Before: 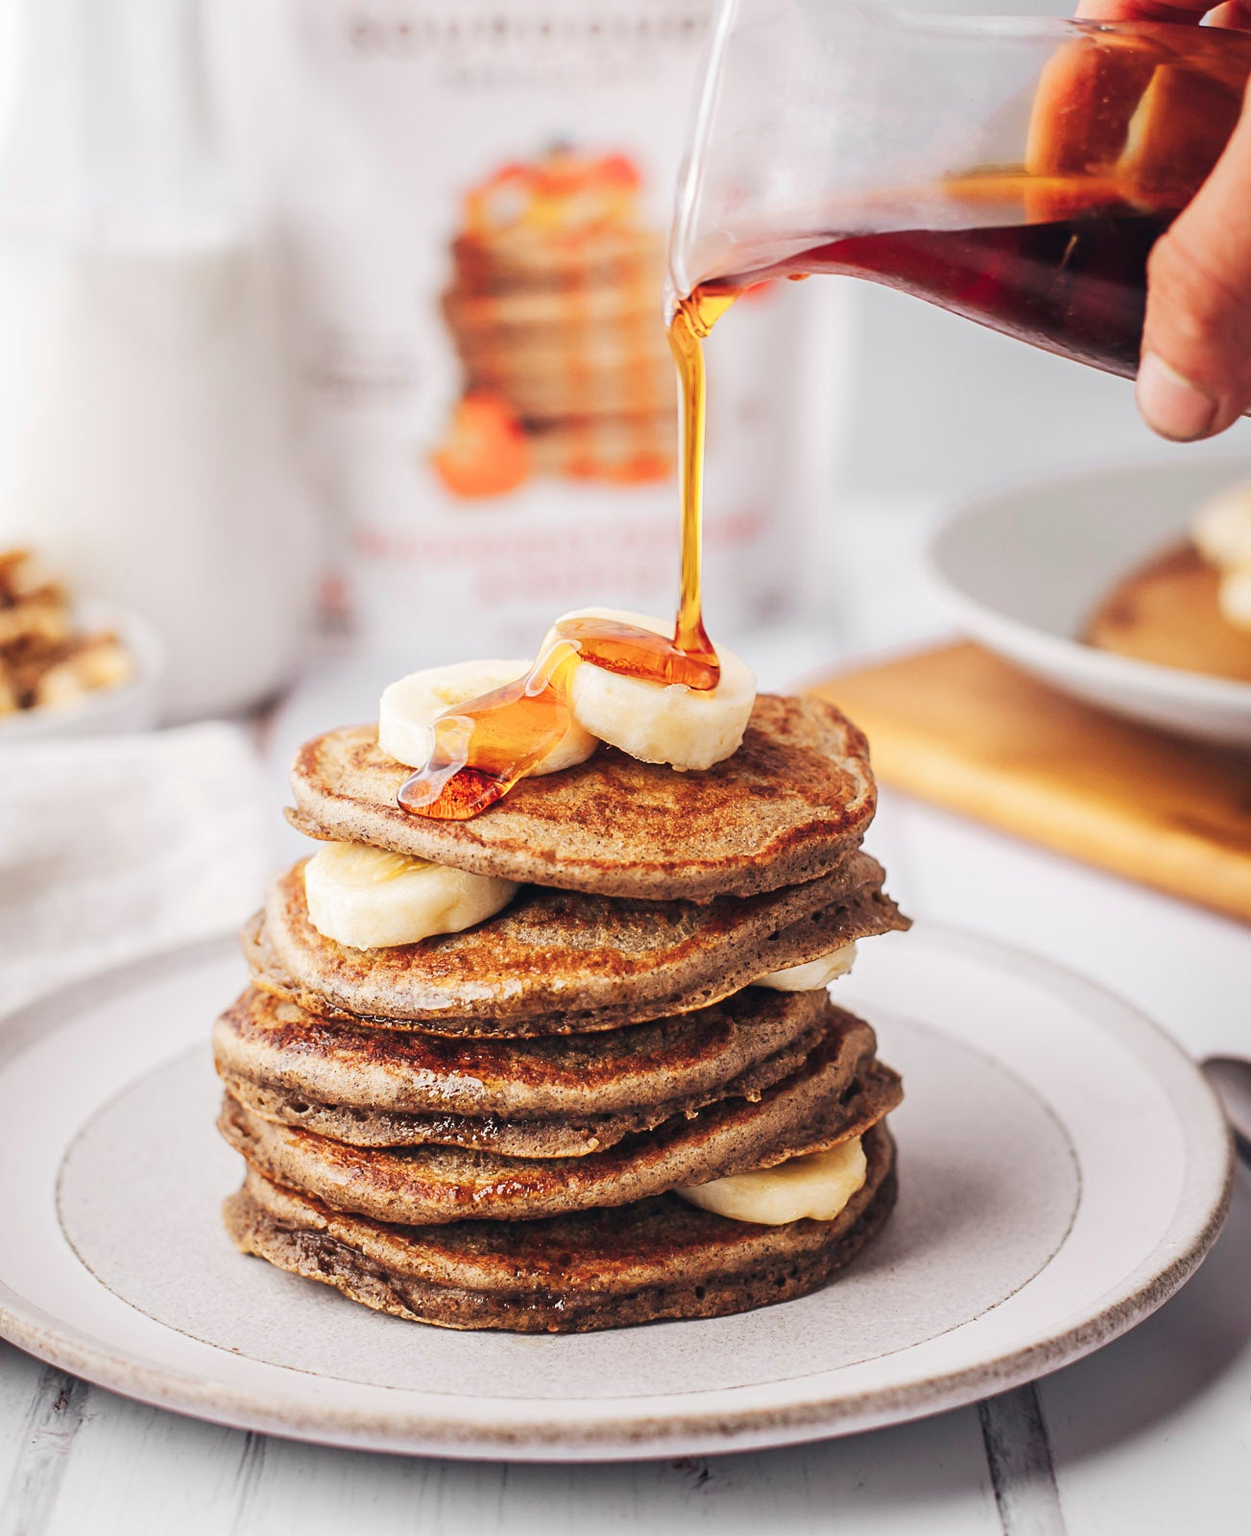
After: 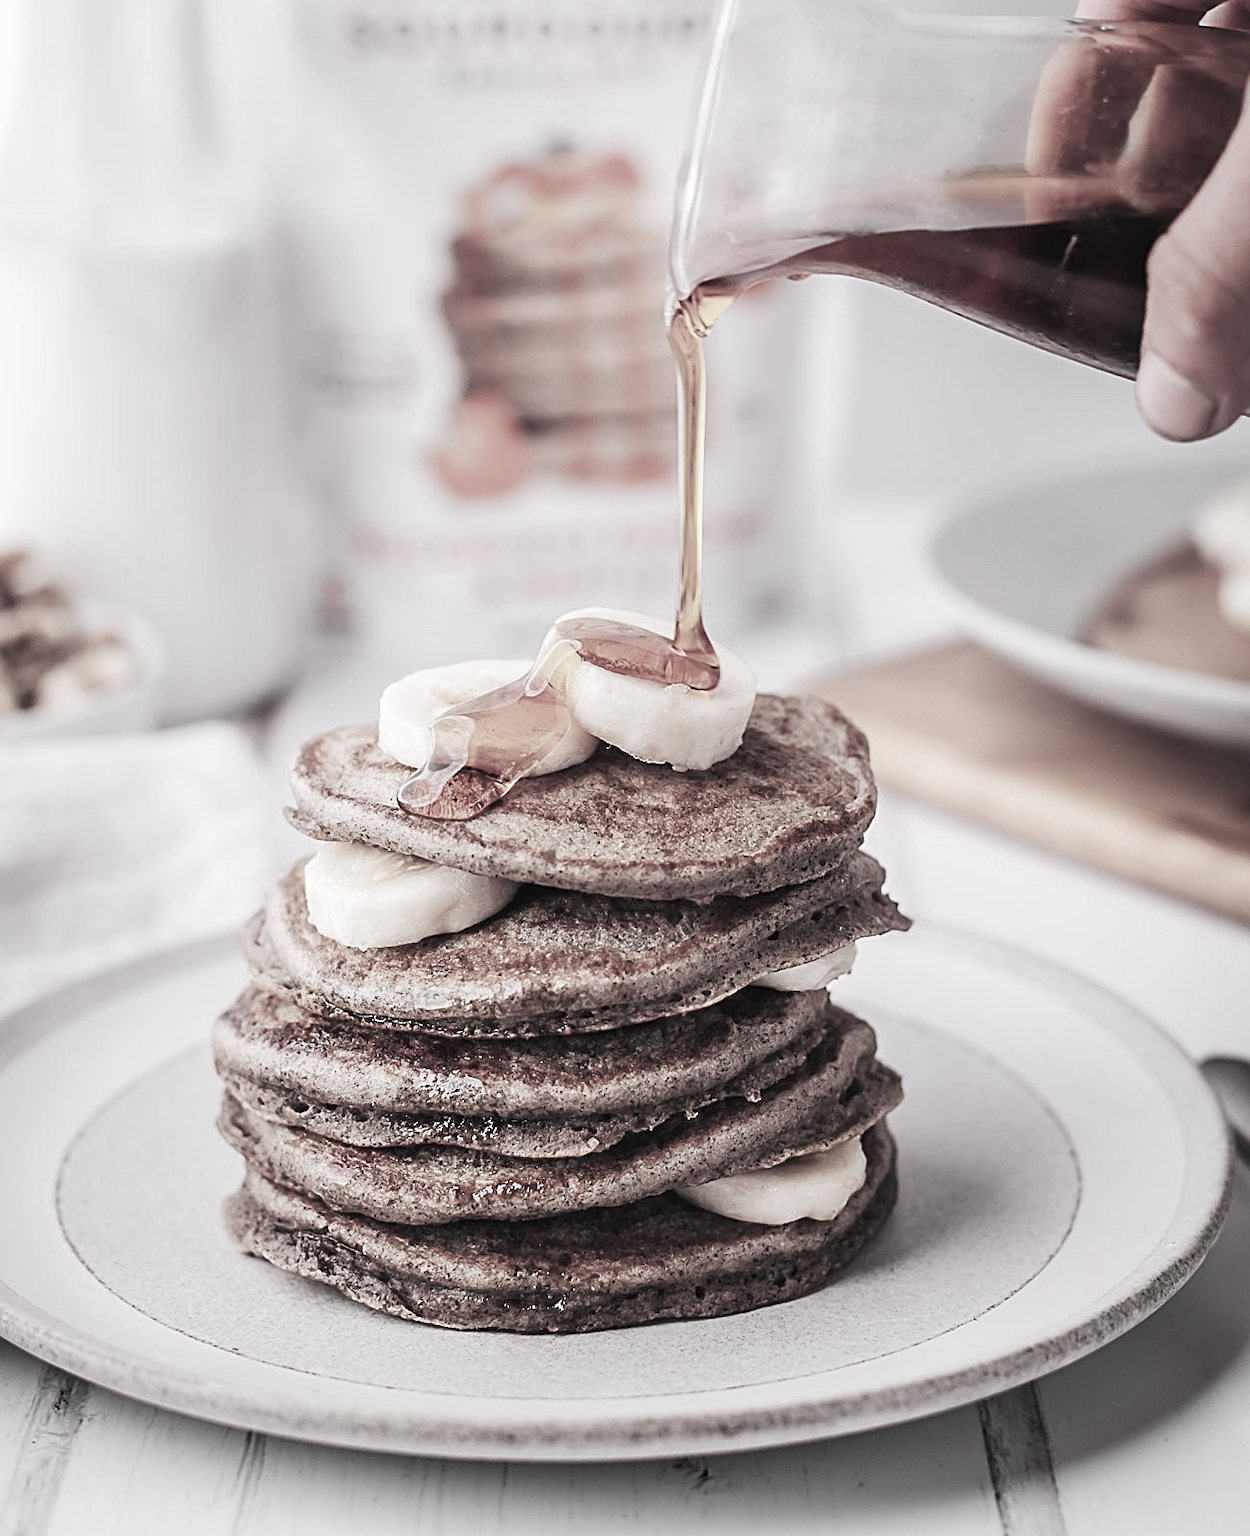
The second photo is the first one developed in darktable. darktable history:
white balance: red 1.004, blue 1.024
color contrast: green-magenta contrast 0.3, blue-yellow contrast 0.15
sharpen: on, module defaults
